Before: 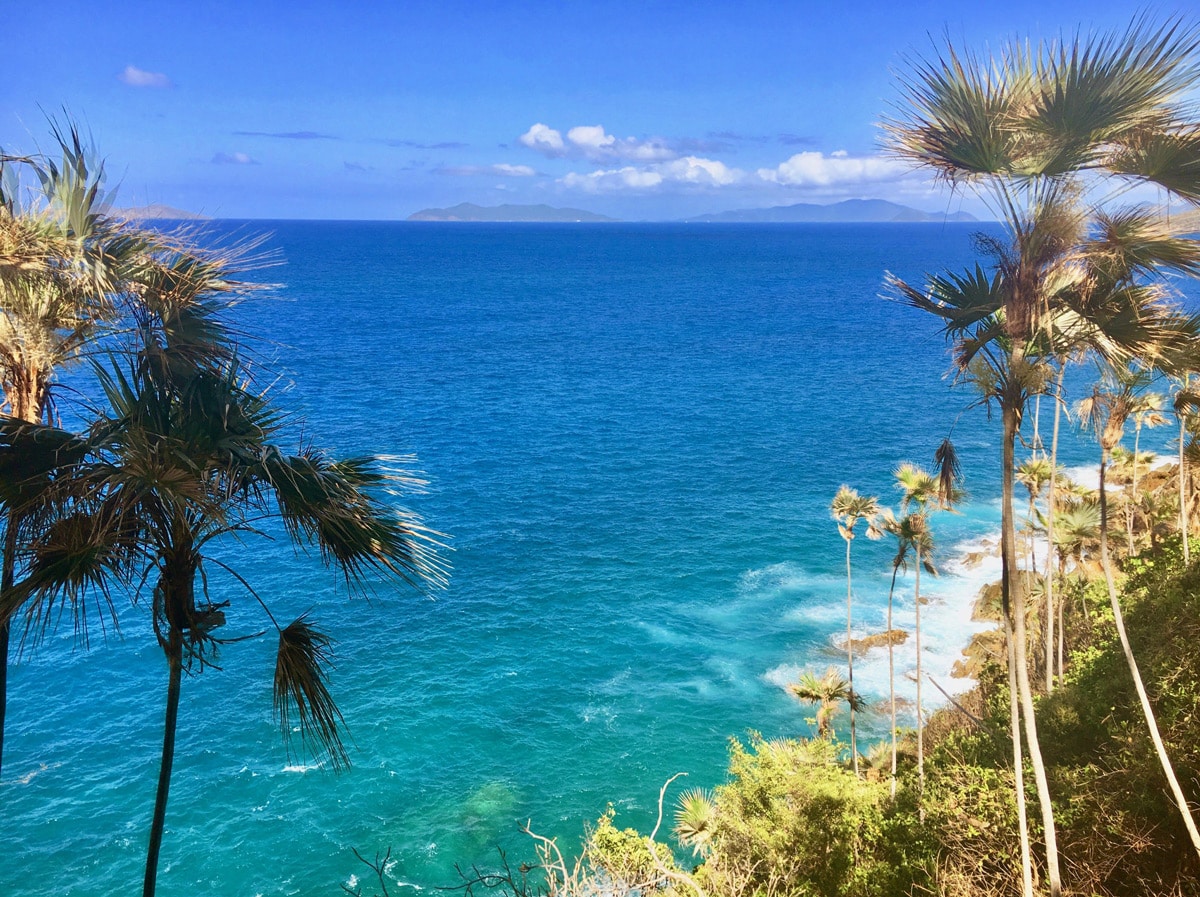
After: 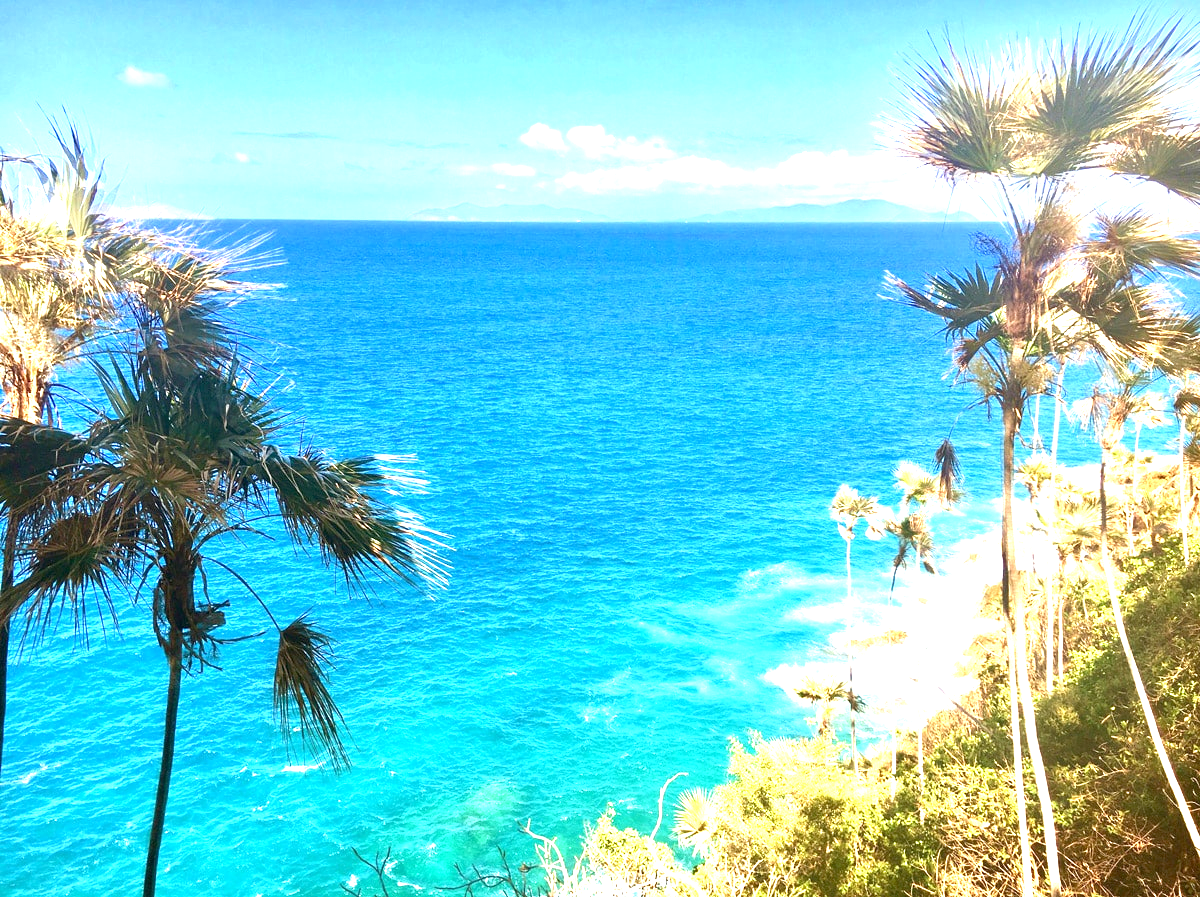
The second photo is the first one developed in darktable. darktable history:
exposure: black level correction 0.001, exposure 1.717 EV, compensate highlight preservation false
